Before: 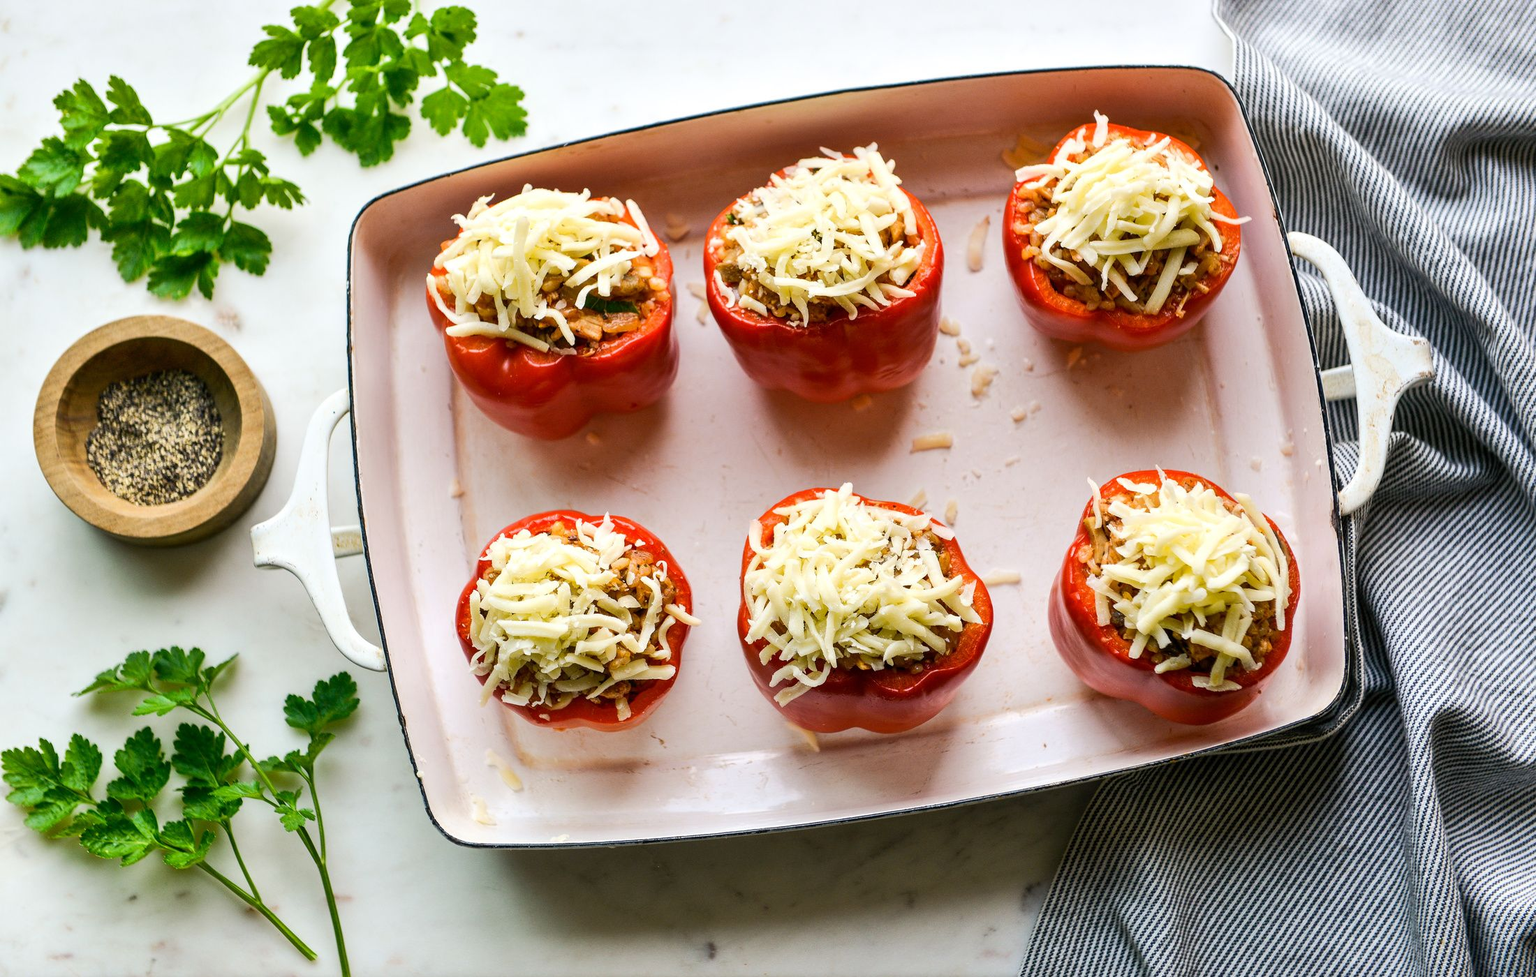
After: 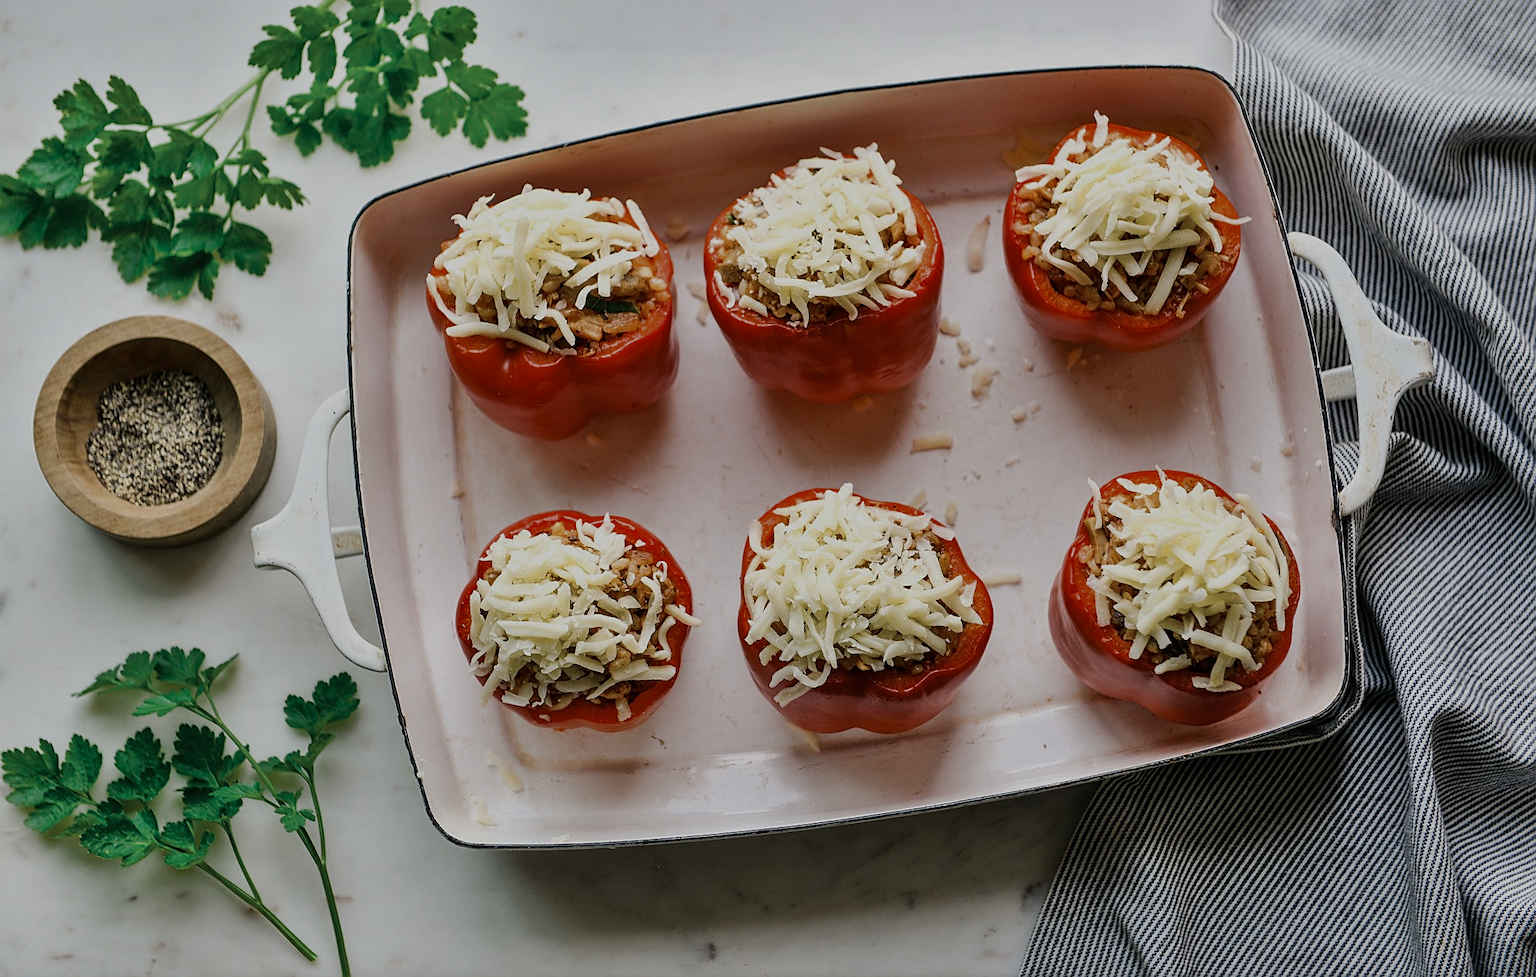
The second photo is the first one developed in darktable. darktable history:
tone equalizer: -8 EV -1.98 EV, -7 EV -1.98 EV, -6 EV -1.99 EV, -5 EV -1.96 EV, -4 EV -1.98 EV, -3 EV -1.97 EV, -2 EV -1.99 EV, -1 EV -1.62 EV, +0 EV -1.99 EV
shadows and highlights: low approximation 0.01, soften with gaussian
color zones: curves: ch0 [(0, 0.5) (0.125, 0.4) (0.25, 0.5) (0.375, 0.4) (0.5, 0.4) (0.625, 0.35) (0.75, 0.35) (0.875, 0.5)]; ch1 [(0, 0.35) (0.125, 0.45) (0.25, 0.35) (0.375, 0.35) (0.5, 0.35) (0.625, 0.35) (0.75, 0.45) (0.875, 0.35)]; ch2 [(0, 0.6) (0.125, 0.5) (0.25, 0.5) (0.375, 0.6) (0.5, 0.6) (0.625, 0.5) (0.75, 0.5) (0.875, 0.5)]
exposure: exposure 1.141 EV, compensate exposure bias true, compensate highlight preservation false
contrast brightness saturation: contrast 0.005, saturation -0.045
sharpen: on, module defaults
